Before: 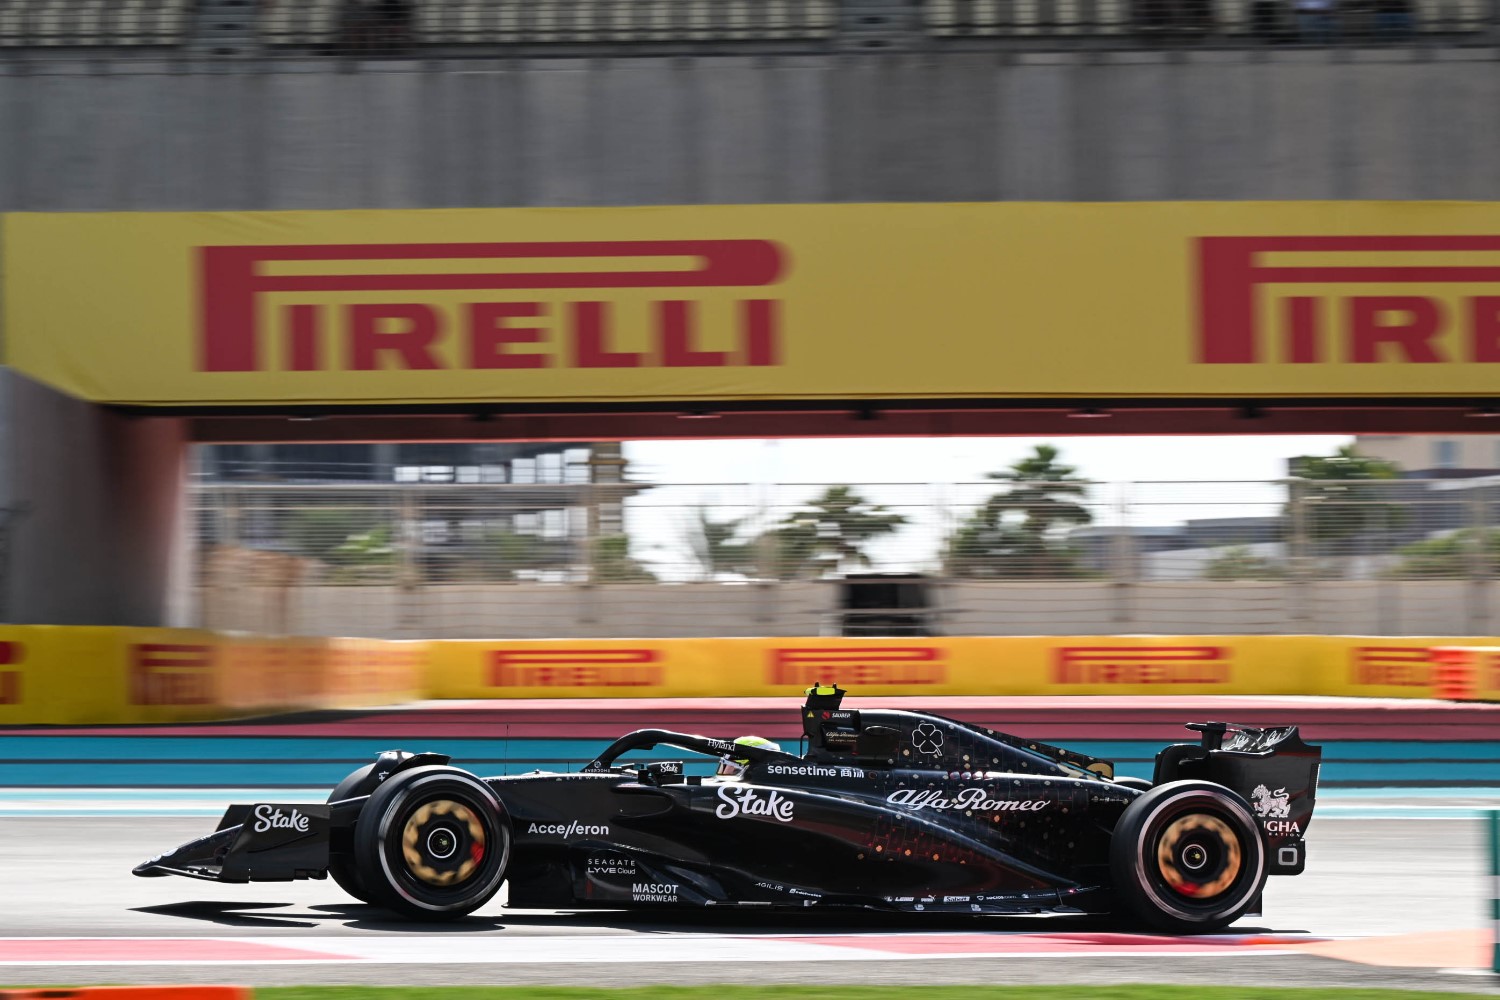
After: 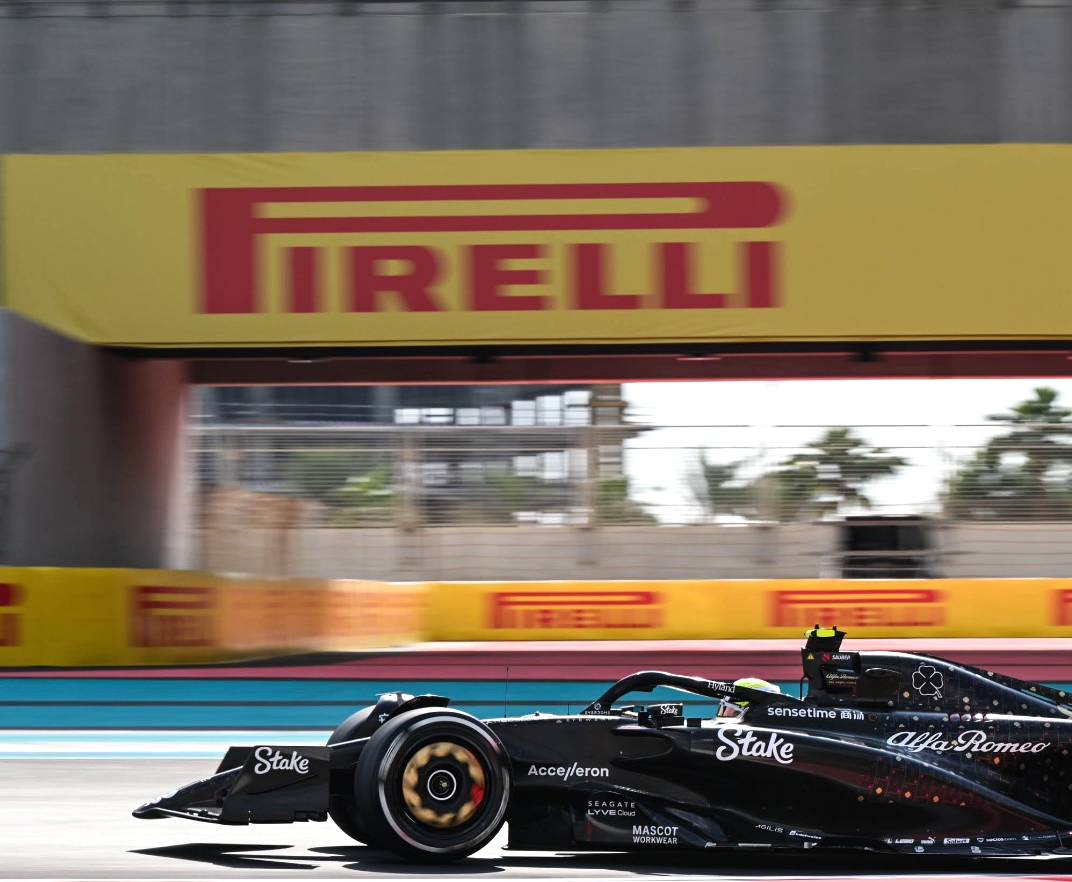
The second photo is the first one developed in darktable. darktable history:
tone equalizer: on, module defaults
crop: top 5.803%, right 27.864%, bottom 5.804%
exposure: exposure 0.178 EV, compensate exposure bias true, compensate highlight preservation false
